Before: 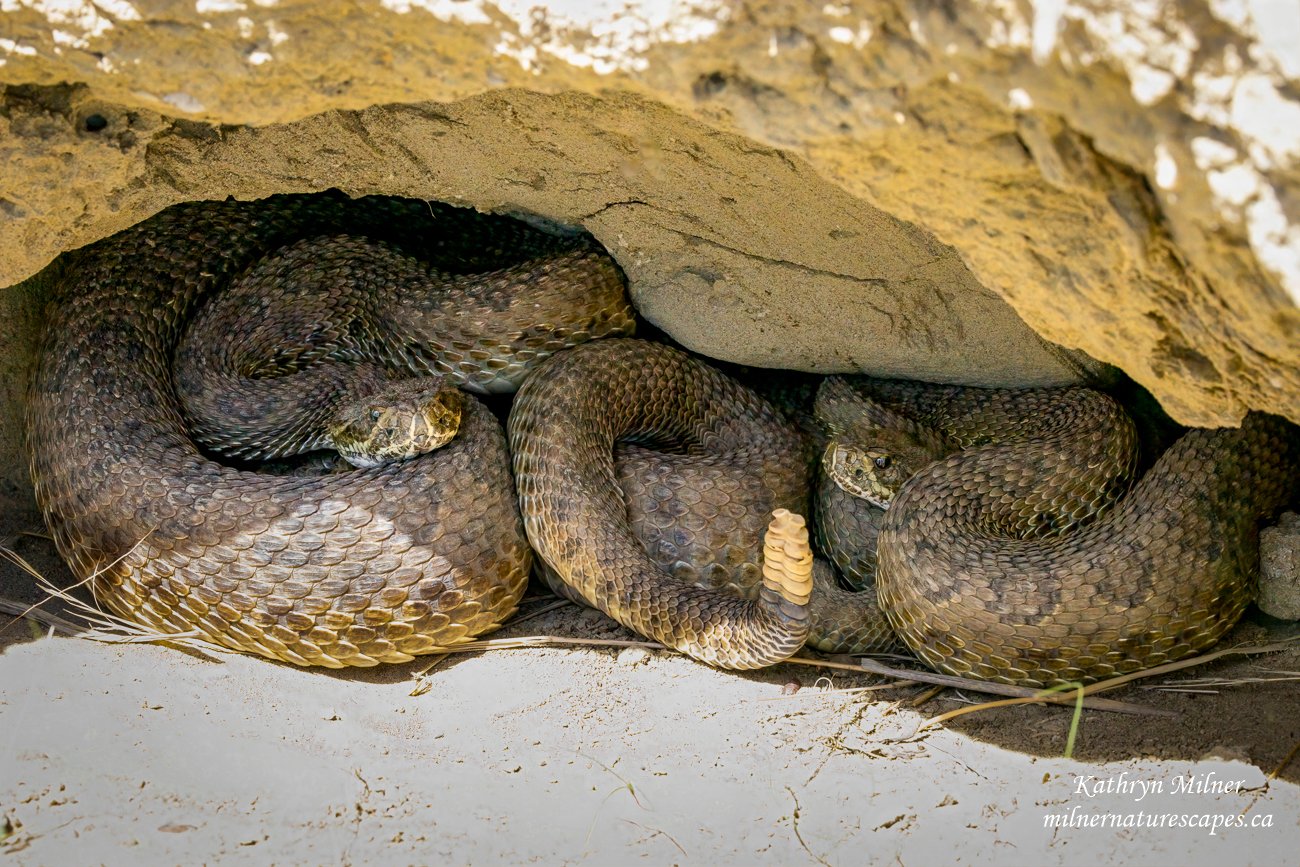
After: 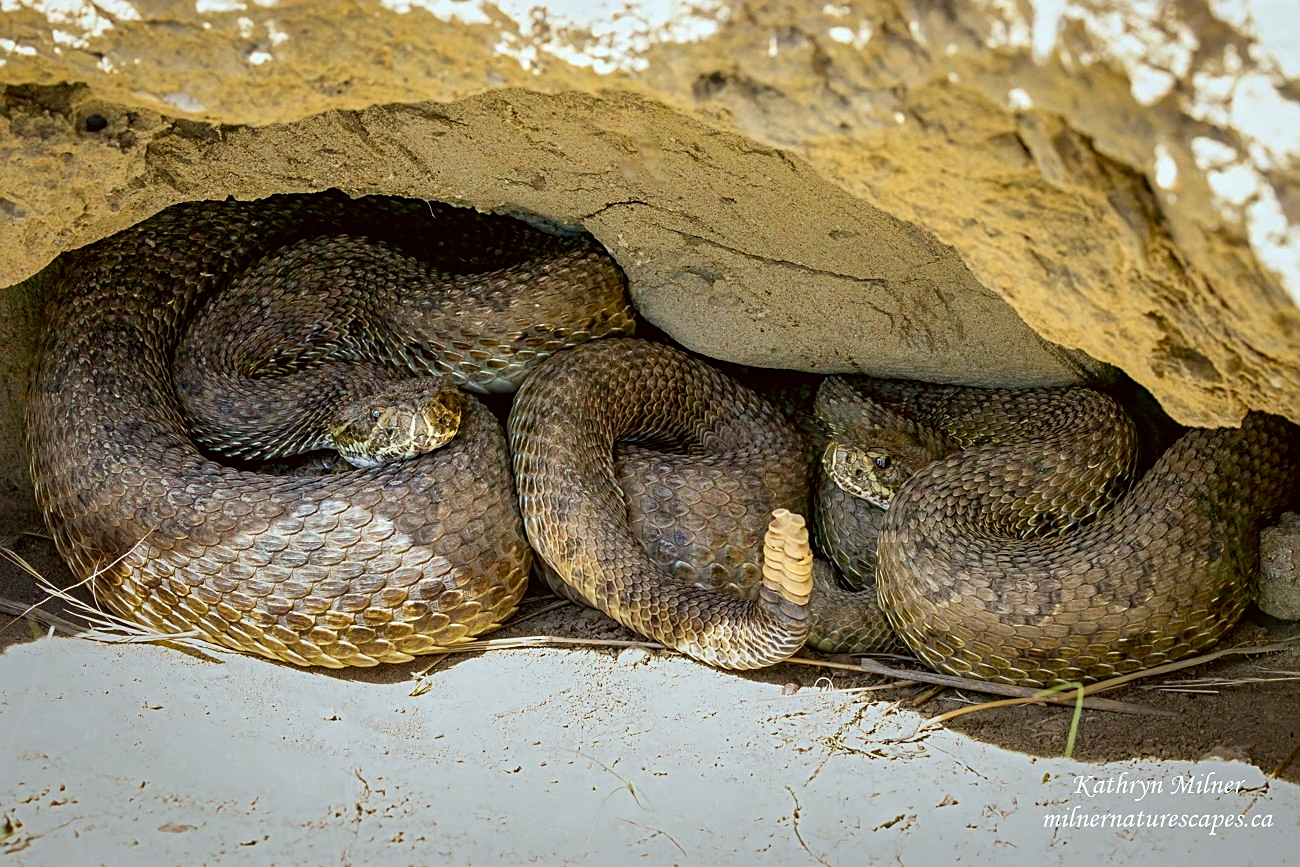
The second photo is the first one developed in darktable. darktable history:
exposure: compensate highlight preservation false
sharpen: on, module defaults
color correction: highlights a* -4.98, highlights b* -3.76, shadows a* 3.83, shadows b* 4.08
